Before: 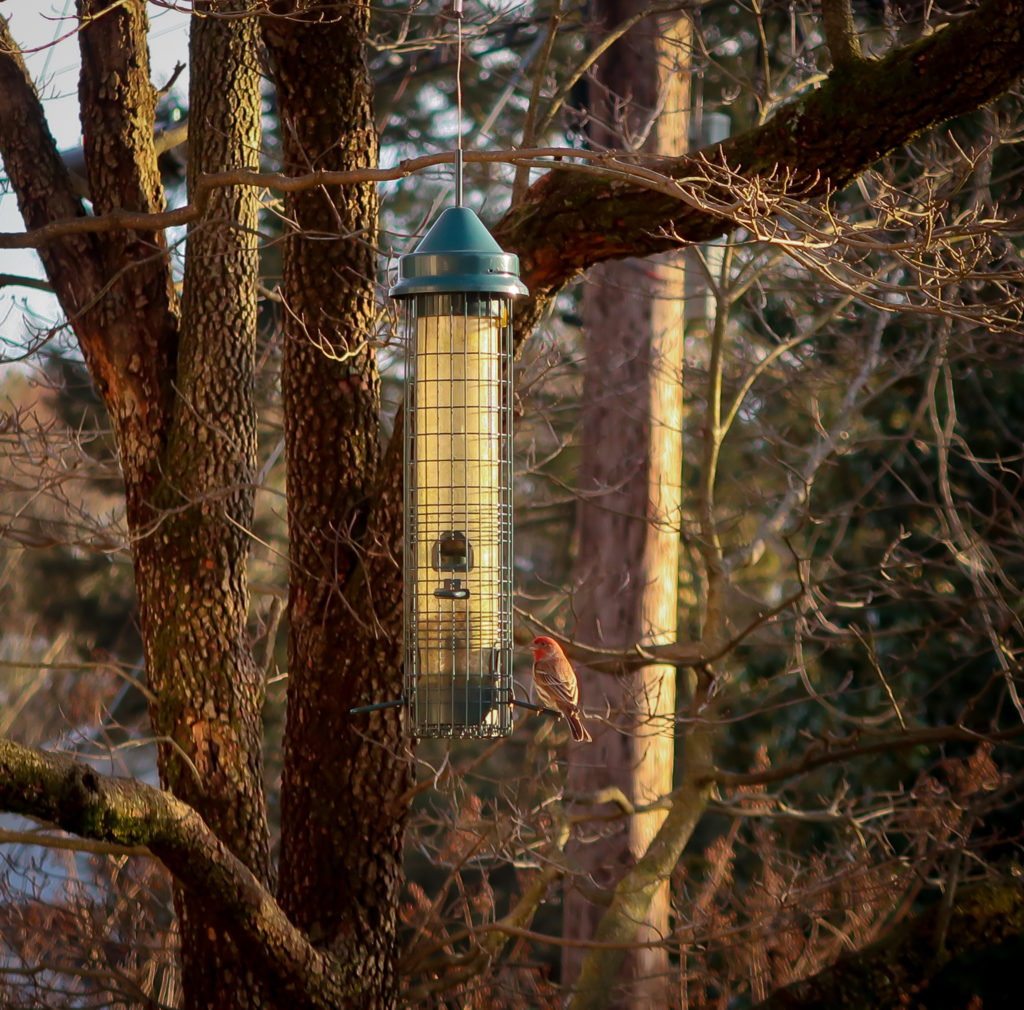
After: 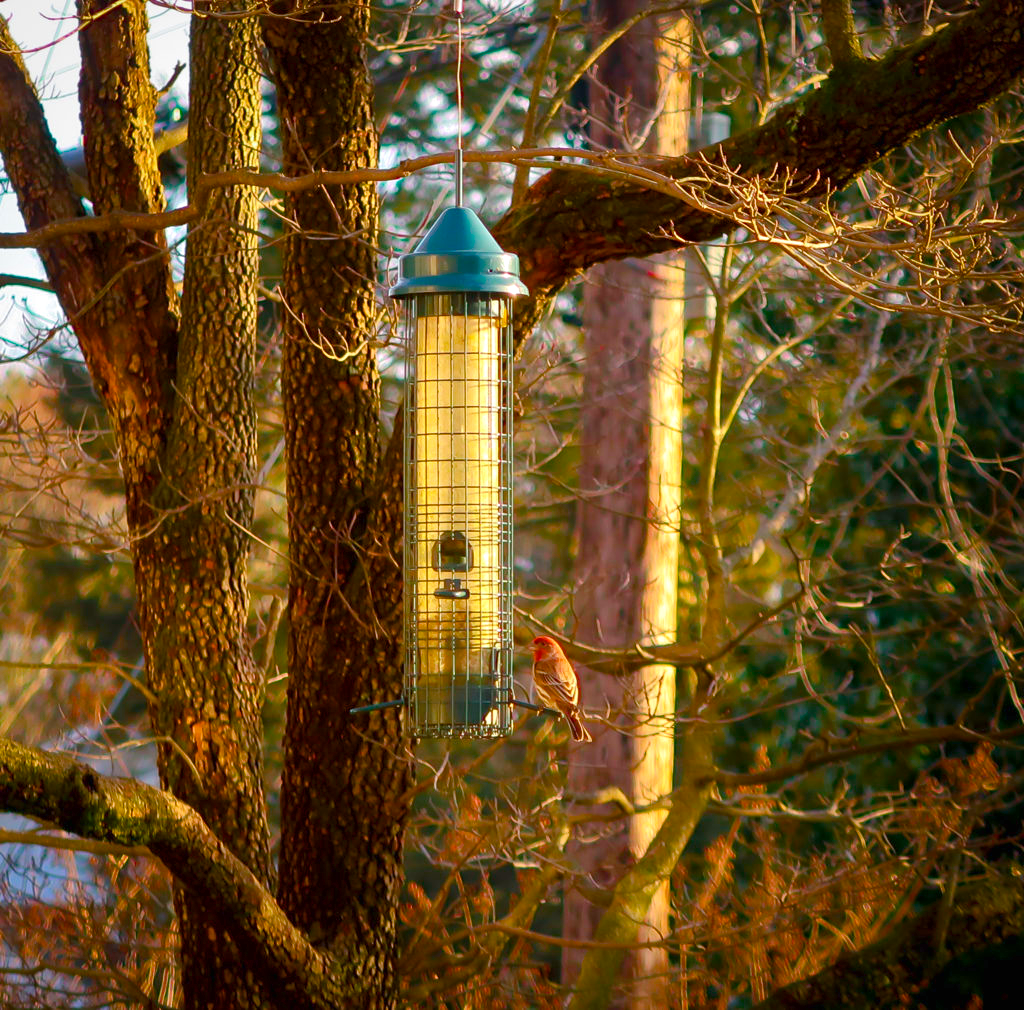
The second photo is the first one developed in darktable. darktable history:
color balance rgb: shadows lift › luminance -7.845%, shadows lift › chroma 2.158%, shadows lift › hue 200.39°, global offset › hue 171.68°, linear chroma grading › global chroma 15.255%, perceptual saturation grading › global saturation 28.035%, perceptual saturation grading › highlights -25.12%, perceptual saturation grading › mid-tones 24.87%, perceptual saturation grading › shadows 49.517%, contrast -9.607%
exposure: black level correction 0, exposure 0.694 EV, compensate highlight preservation false
